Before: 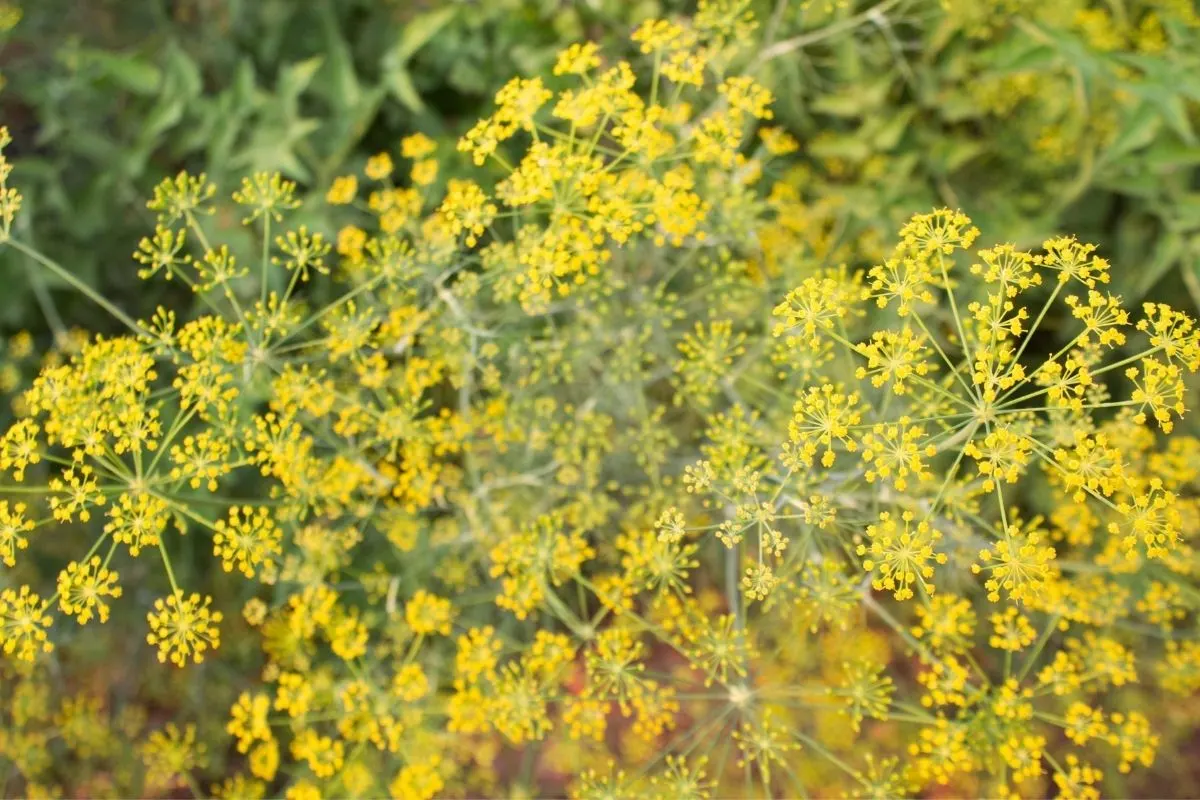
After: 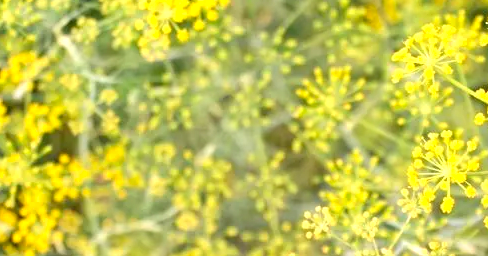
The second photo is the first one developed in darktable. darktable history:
crop: left 31.753%, top 31.801%, right 27.562%, bottom 36.111%
contrast brightness saturation: contrast -0.04, saturation -0.407
color correction: highlights b* -0.013, saturation 1.83
exposure: exposure 0.606 EV, compensate highlight preservation false
contrast equalizer: y [[0.5, 0.5, 0.501, 0.63, 0.504, 0.5], [0.5 ×6], [0.5 ×6], [0 ×6], [0 ×6]], mix 0.31
